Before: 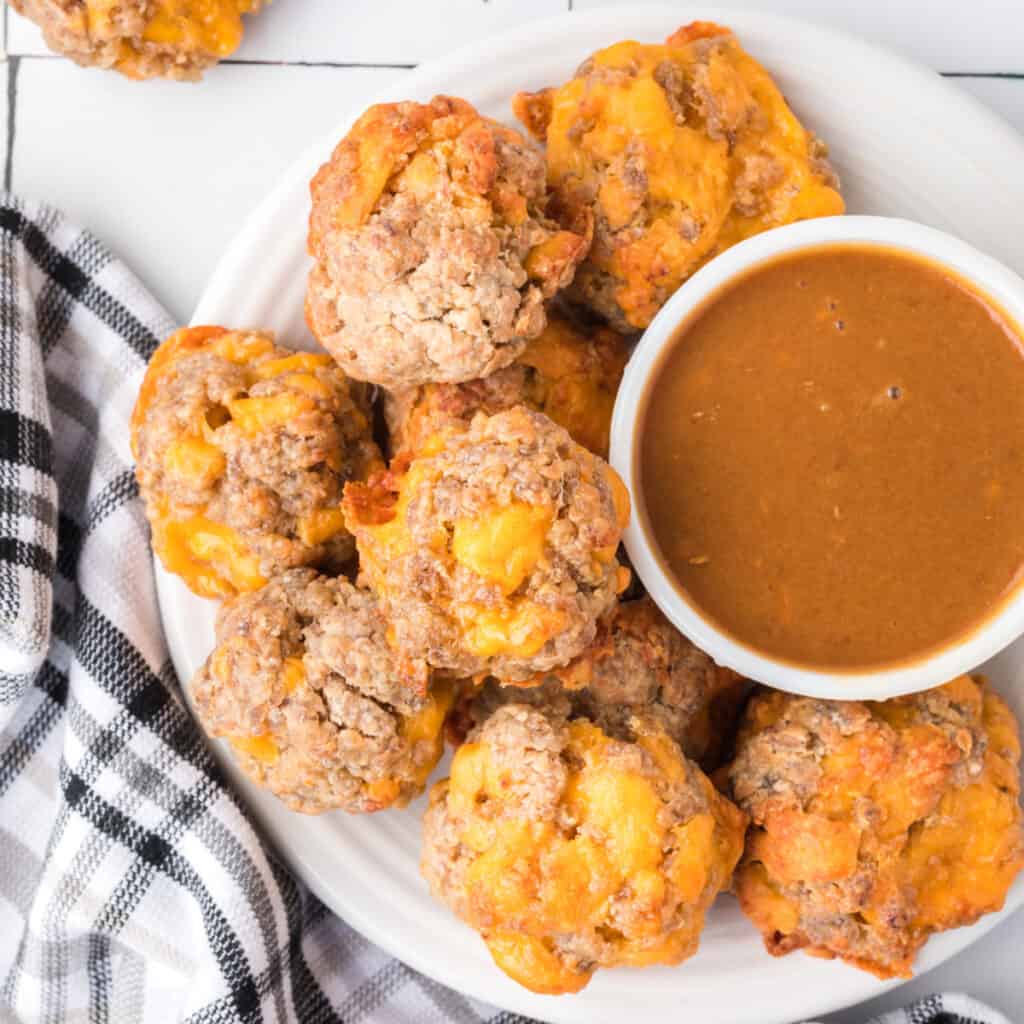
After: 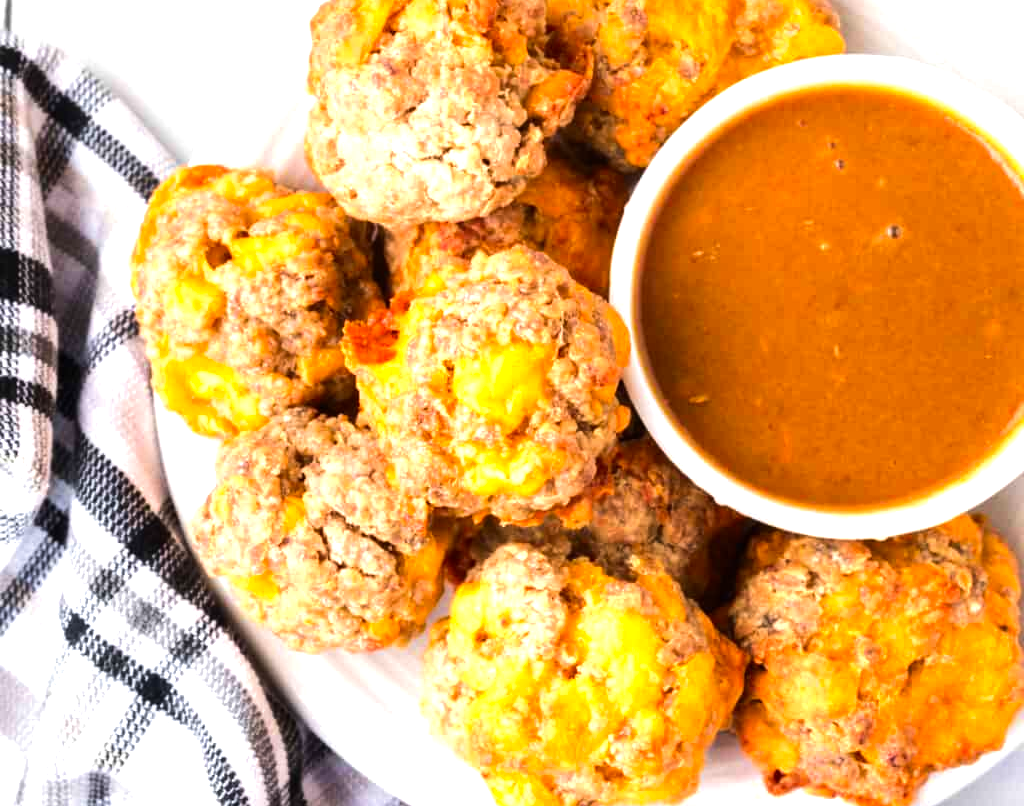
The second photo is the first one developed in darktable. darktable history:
velvia: strength 15%
crop and rotate: top 15.774%, bottom 5.506%
color zones: curves: ch0 [(0, 0.613) (0.01, 0.613) (0.245, 0.448) (0.498, 0.529) (0.642, 0.665) (0.879, 0.777) (0.99, 0.613)]; ch1 [(0, 0) (0.143, 0) (0.286, 0) (0.429, 0) (0.571, 0) (0.714, 0) (0.857, 0)], mix -131.09%
tone equalizer: -8 EV -0.75 EV, -7 EV -0.7 EV, -6 EV -0.6 EV, -5 EV -0.4 EV, -3 EV 0.4 EV, -2 EV 0.6 EV, -1 EV 0.7 EV, +0 EV 0.75 EV, edges refinement/feathering 500, mask exposure compensation -1.57 EV, preserve details no
